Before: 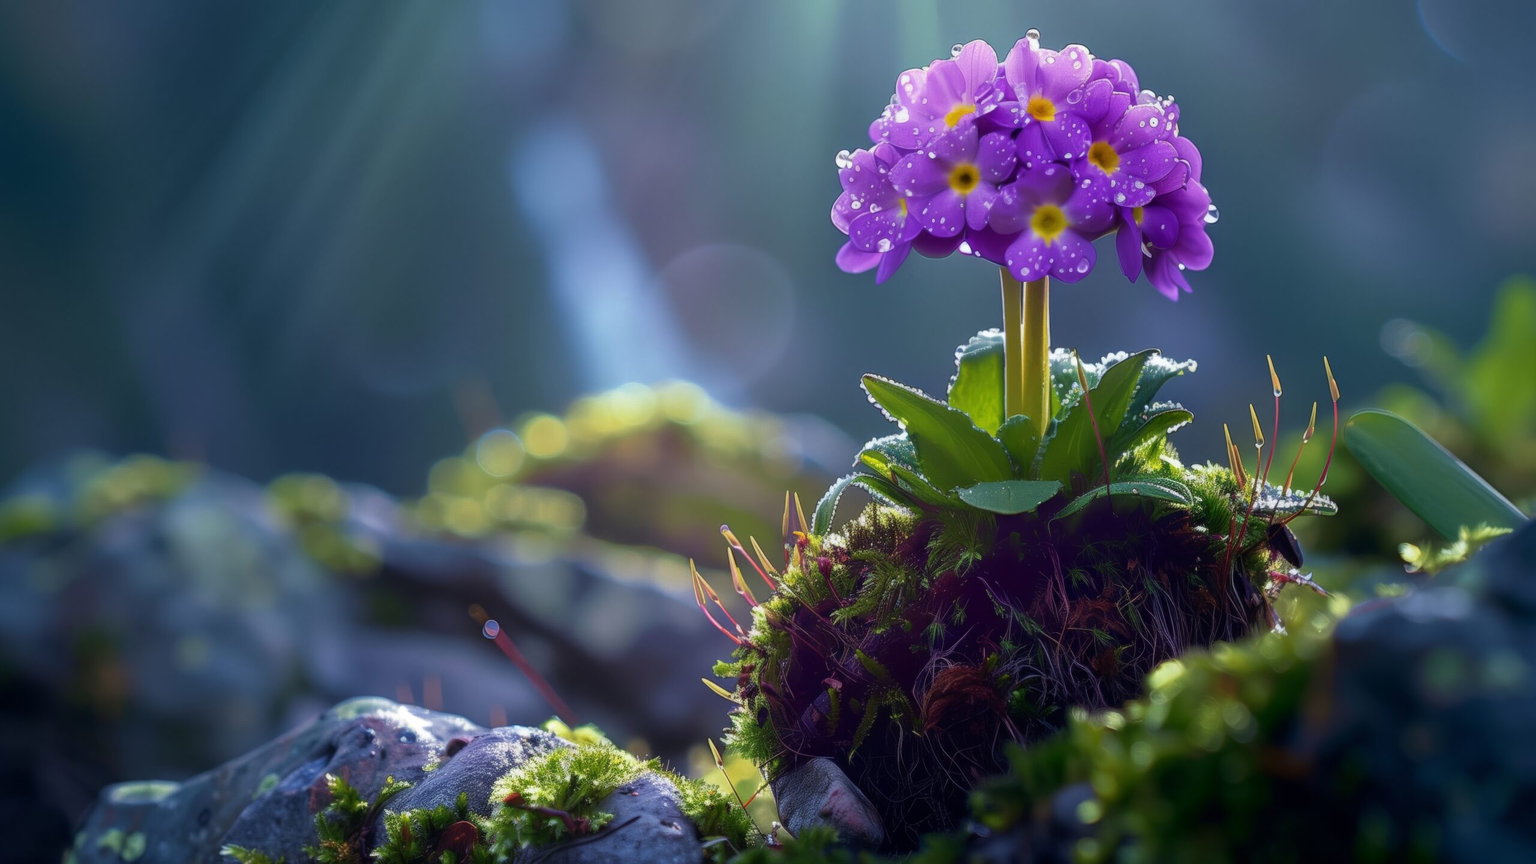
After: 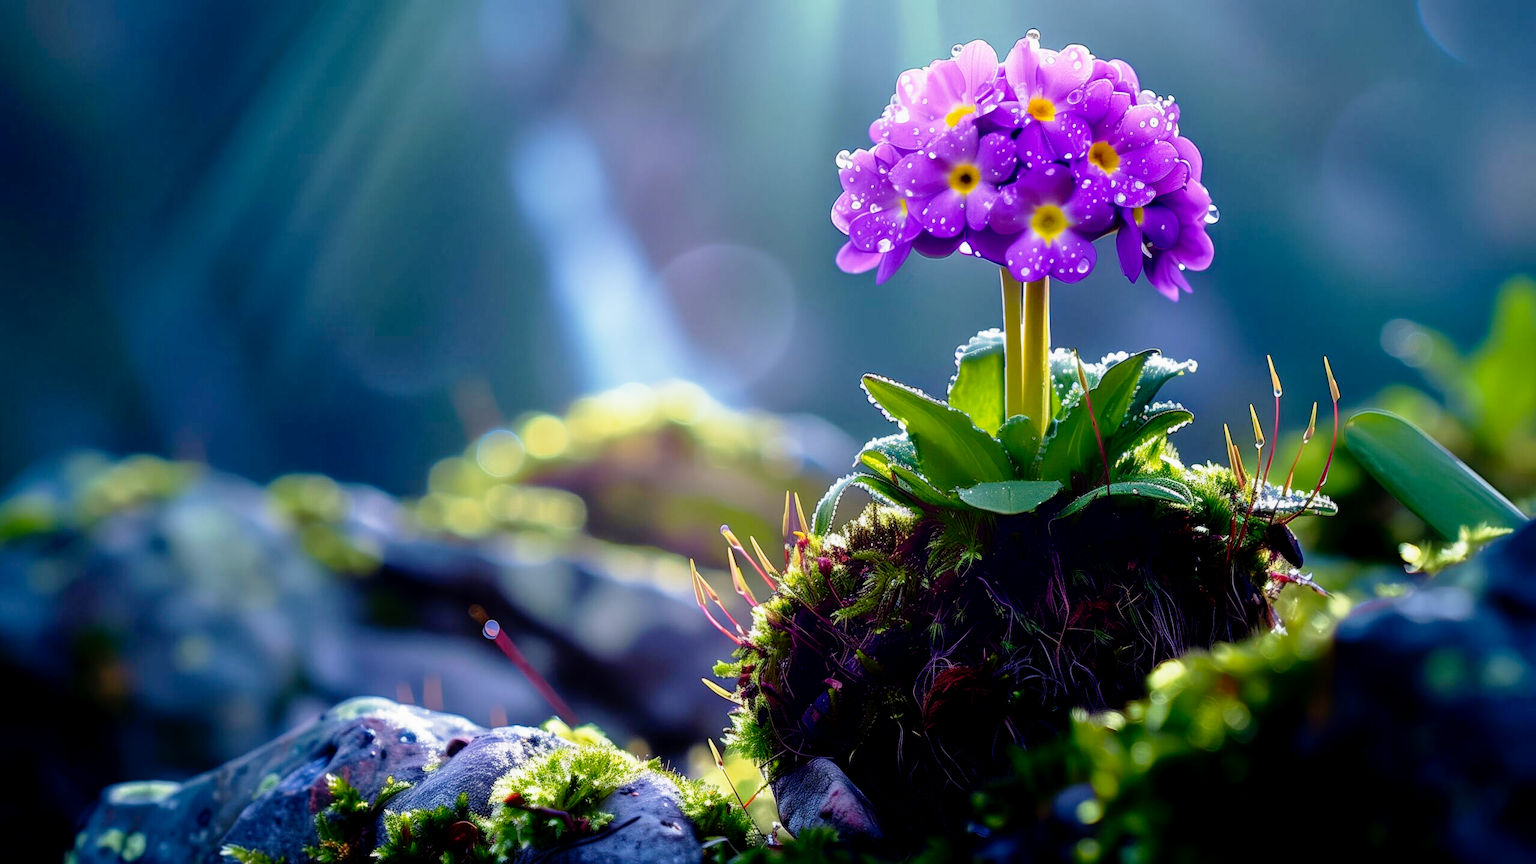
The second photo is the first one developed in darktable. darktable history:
base curve: curves: ch0 [(0, 0) (0.012, 0.01) (0.073, 0.168) (0.31, 0.711) (0.645, 0.957) (1, 1)], preserve colors none
exposure: black level correction 0.011, exposure -0.478 EV, compensate highlight preservation false
